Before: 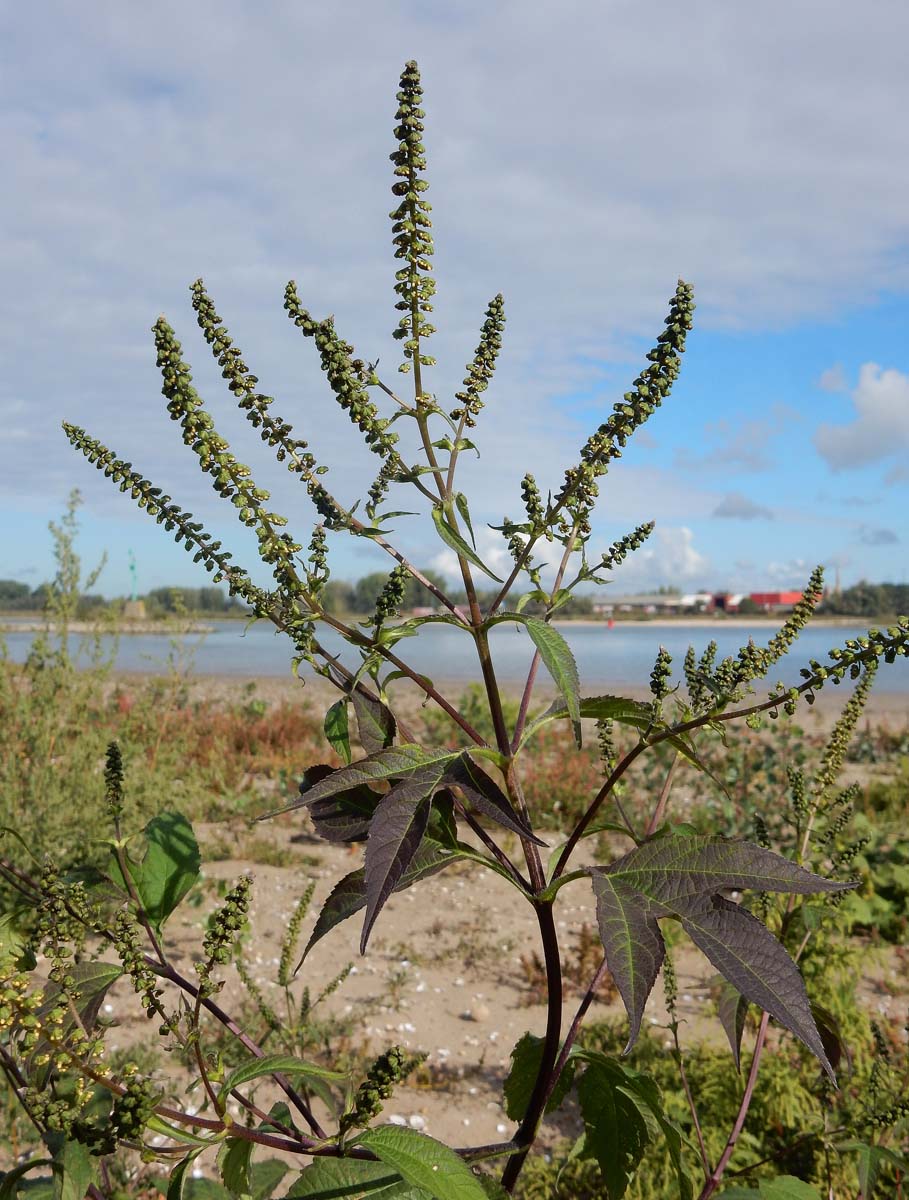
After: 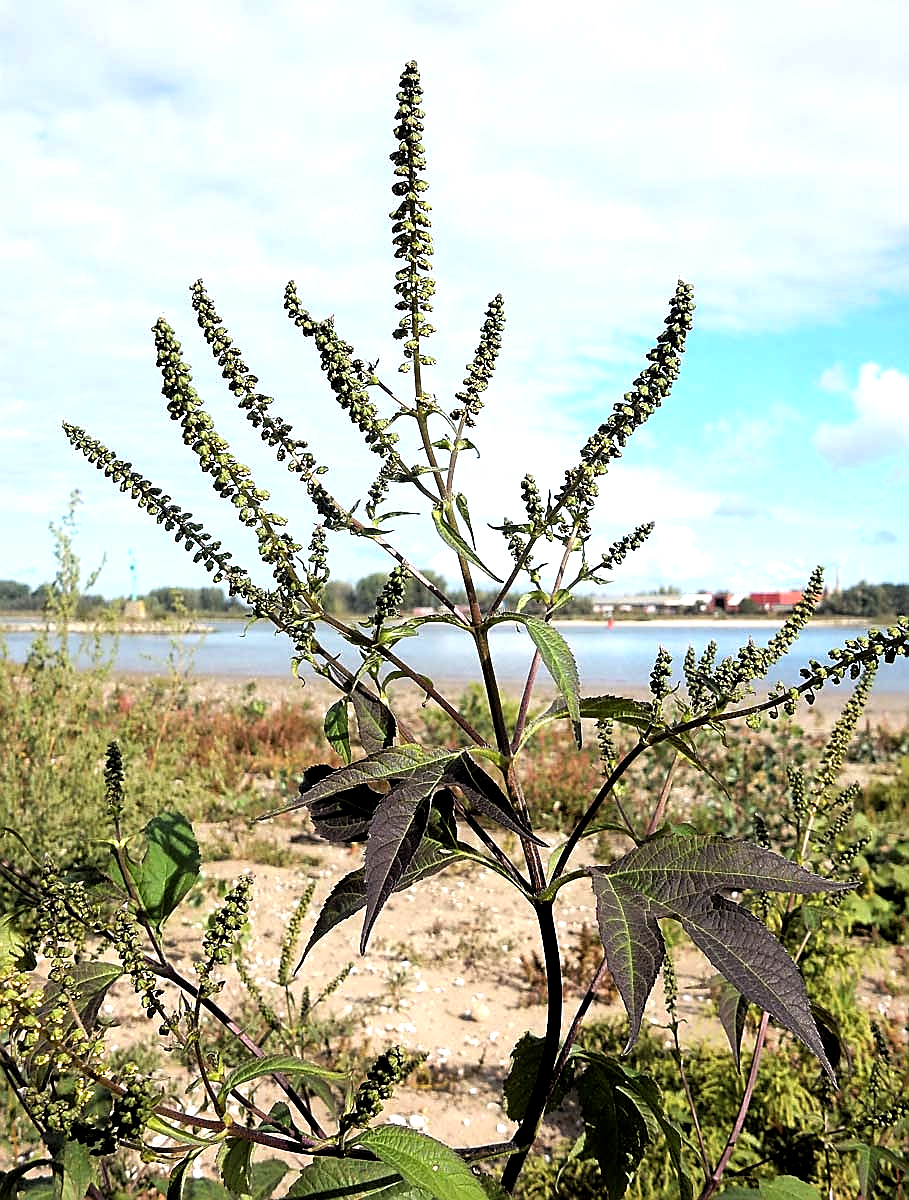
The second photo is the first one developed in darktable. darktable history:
sharpen: radius 1.398, amount 1.261, threshold 0.691
levels: levels [0.052, 0.496, 0.908]
tone equalizer: -8 EV -0.724 EV, -7 EV -0.686 EV, -6 EV -0.603 EV, -5 EV -0.38 EV, -3 EV 0.401 EV, -2 EV 0.6 EV, -1 EV 0.695 EV, +0 EV 0.768 EV
